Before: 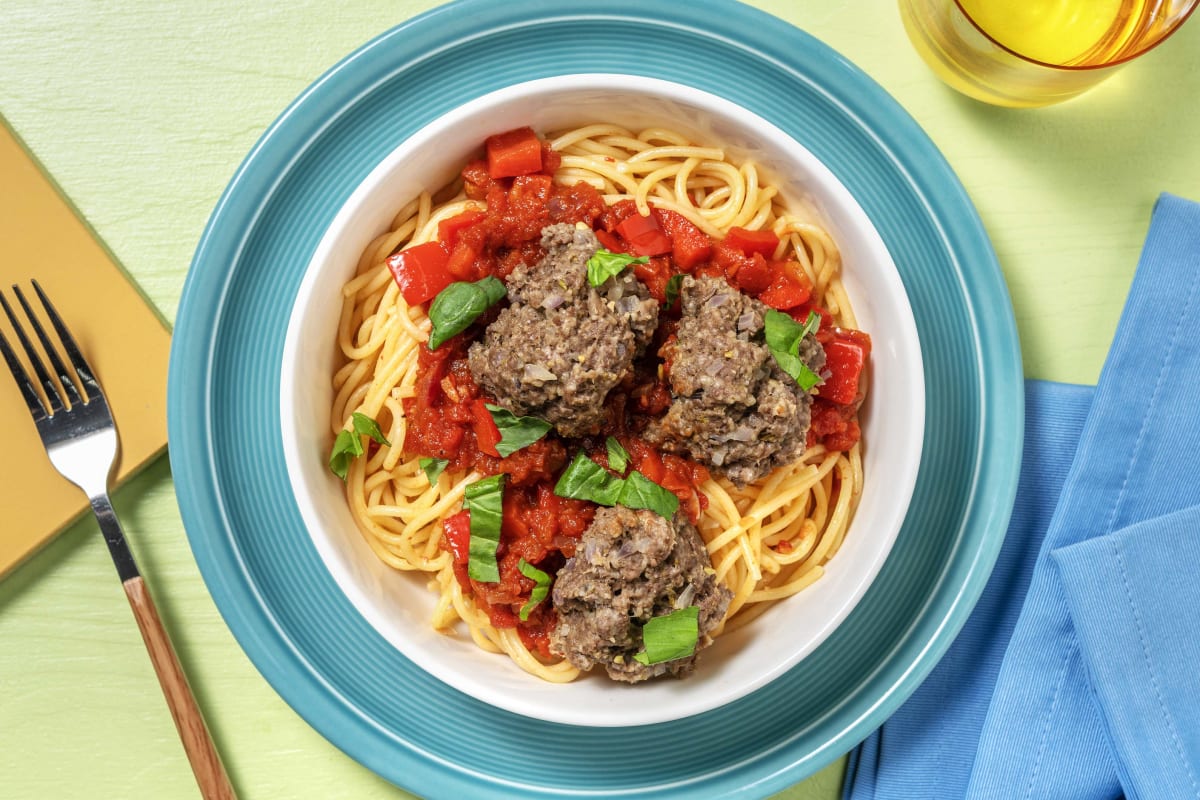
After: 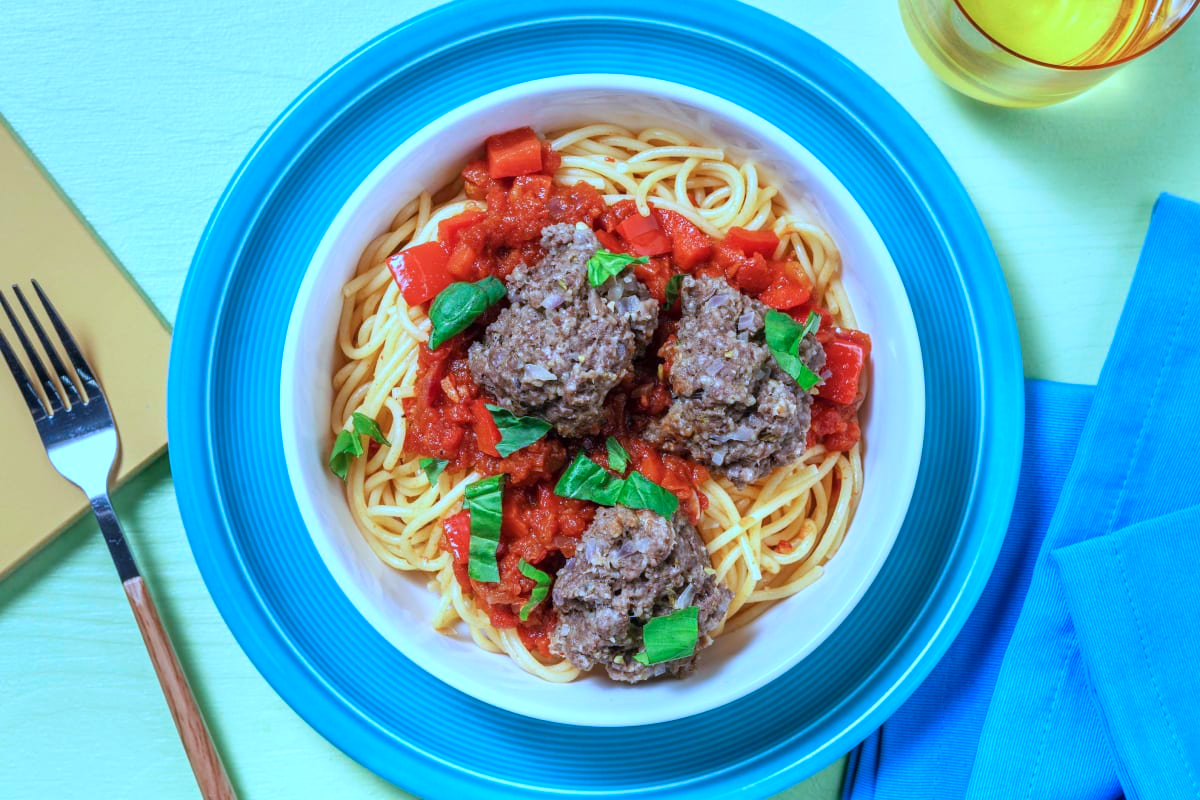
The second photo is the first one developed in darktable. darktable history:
color calibration: illuminant as shot in camera, x 0.442, y 0.413, temperature 2948.09 K
